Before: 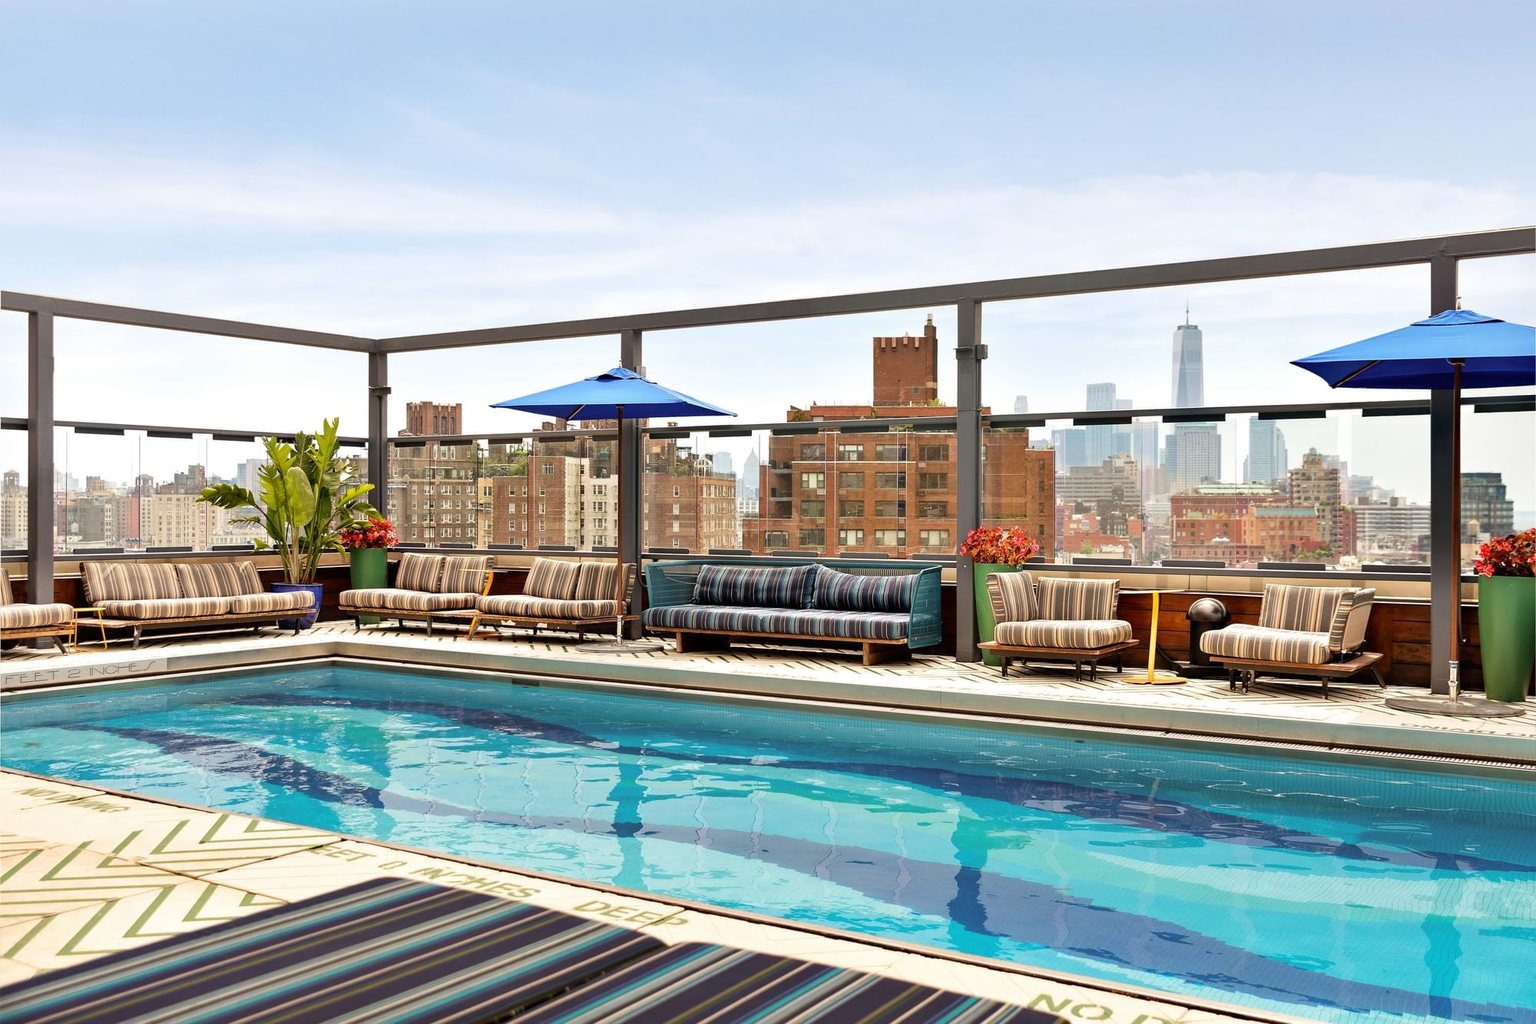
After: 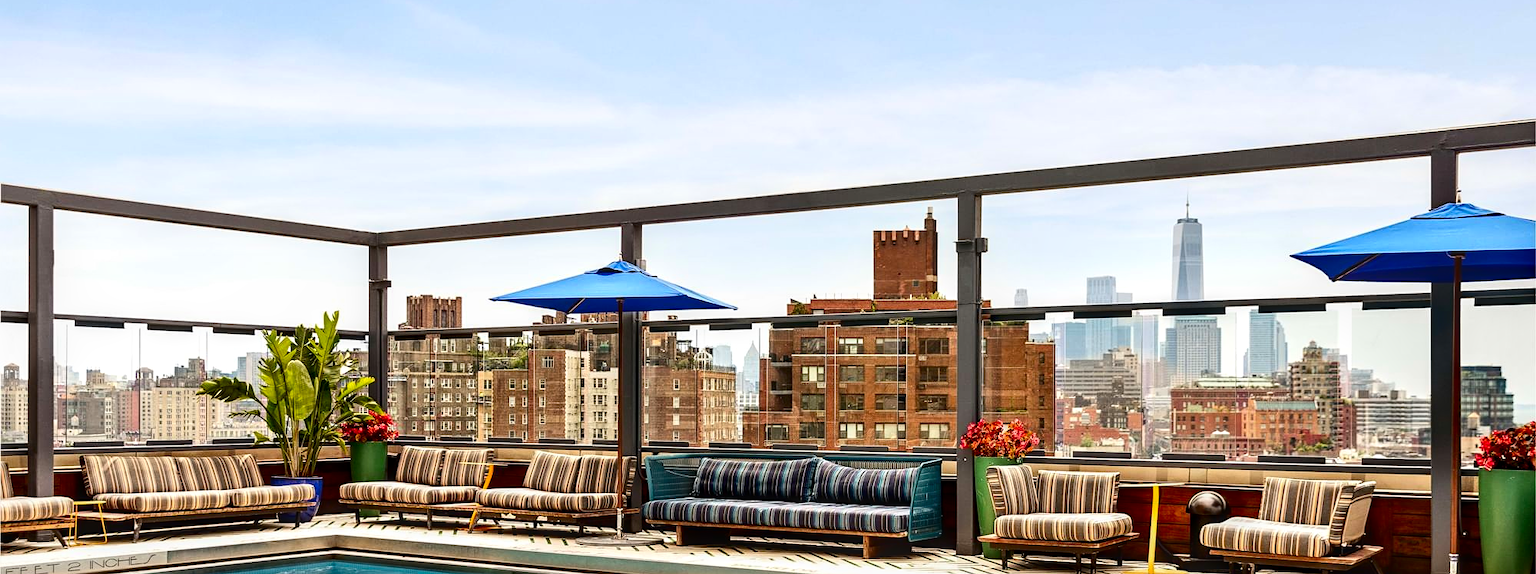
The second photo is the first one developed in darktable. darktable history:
sharpen: amount 0.213
crop and rotate: top 10.462%, bottom 33.383%
local contrast: detail 130%
contrast brightness saturation: contrast 0.195, brightness -0.103, saturation 0.212
